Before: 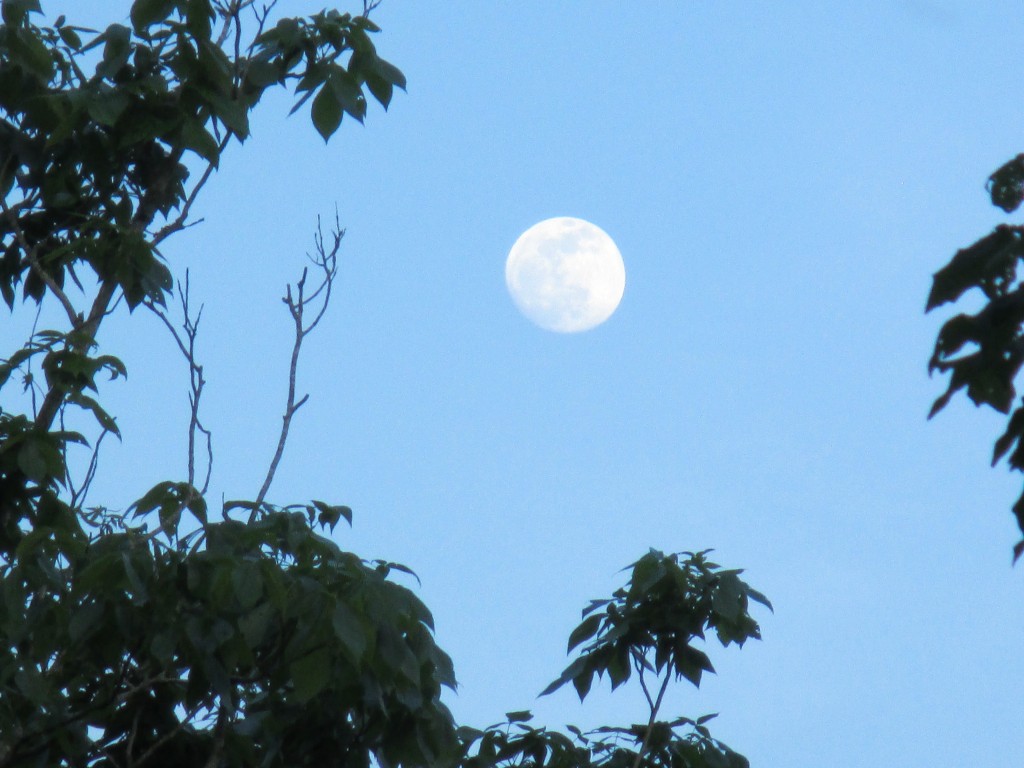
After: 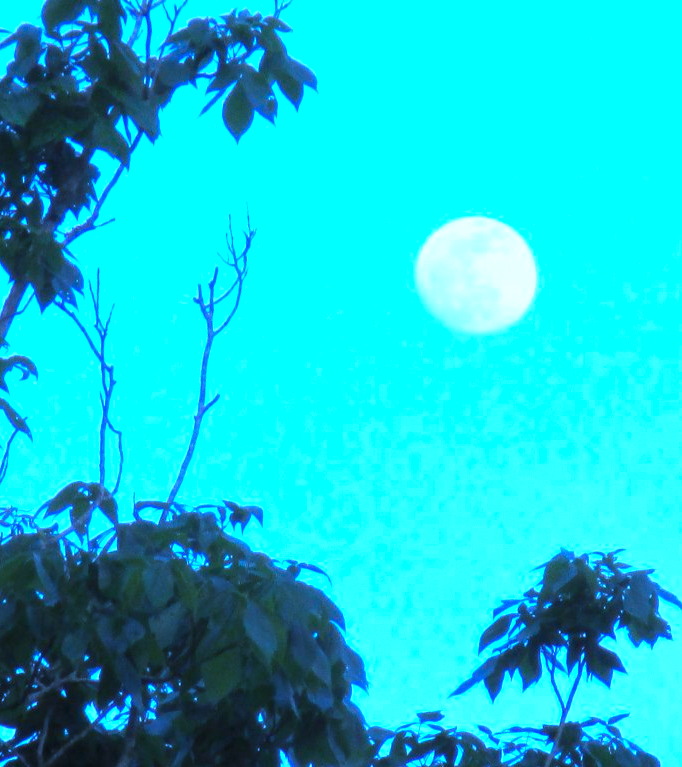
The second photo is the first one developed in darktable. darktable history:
white balance: red 0.766, blue 1.537
crop and rotate: left 8.786%, right 24.548%
exposure: black level correction 0, exposure 1.2 EV, compensate exposure bias true, compensate highlight preservation false
color balance rgb: perceptual saturation grading › global saturation 20%, global vibrance 20%
